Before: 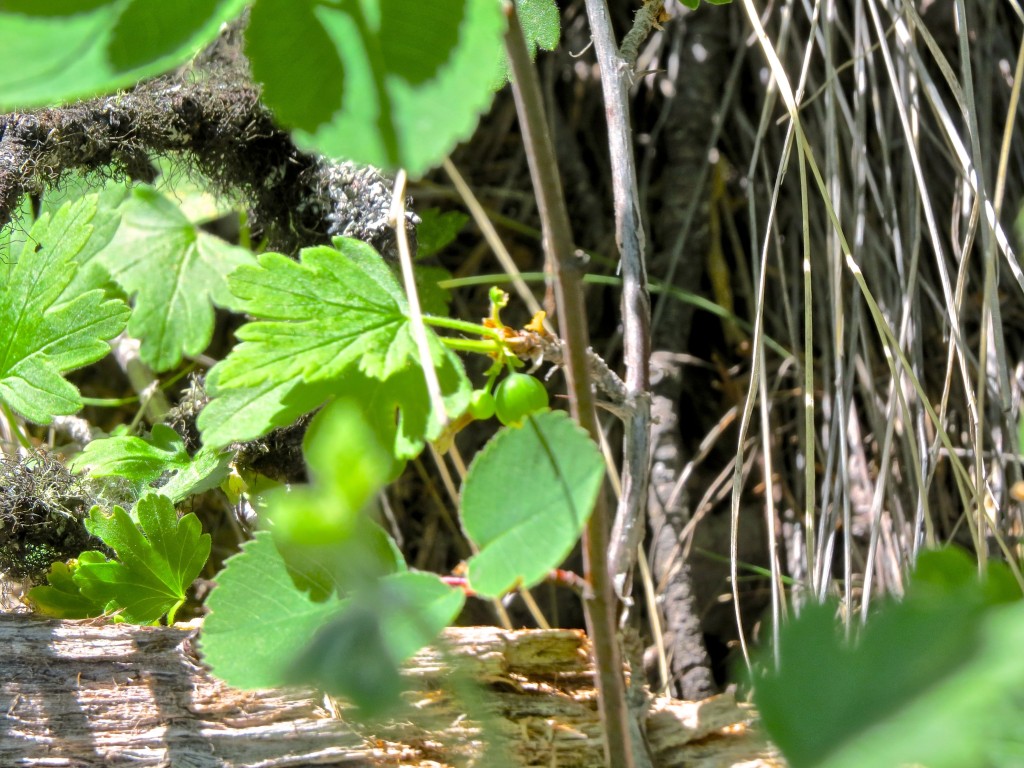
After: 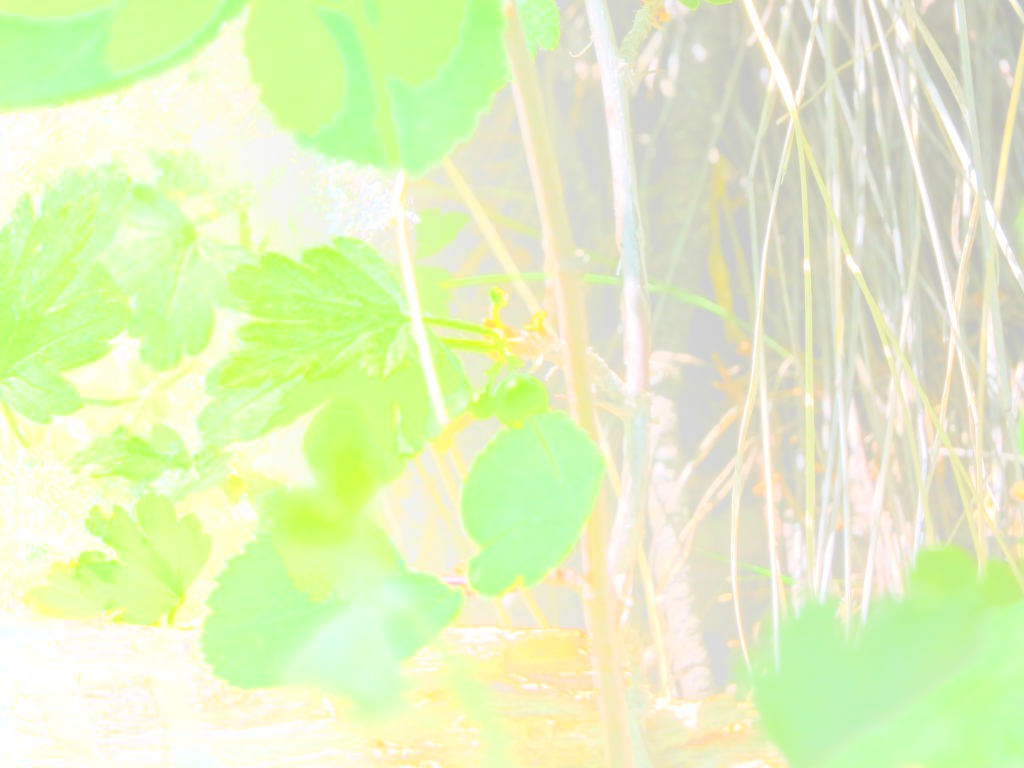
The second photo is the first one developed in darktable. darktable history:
bloom: size 85%, threshold 5%, strength 85% | blend: blend mode multiply, opacity 75%; mask: uniform (no mask)
